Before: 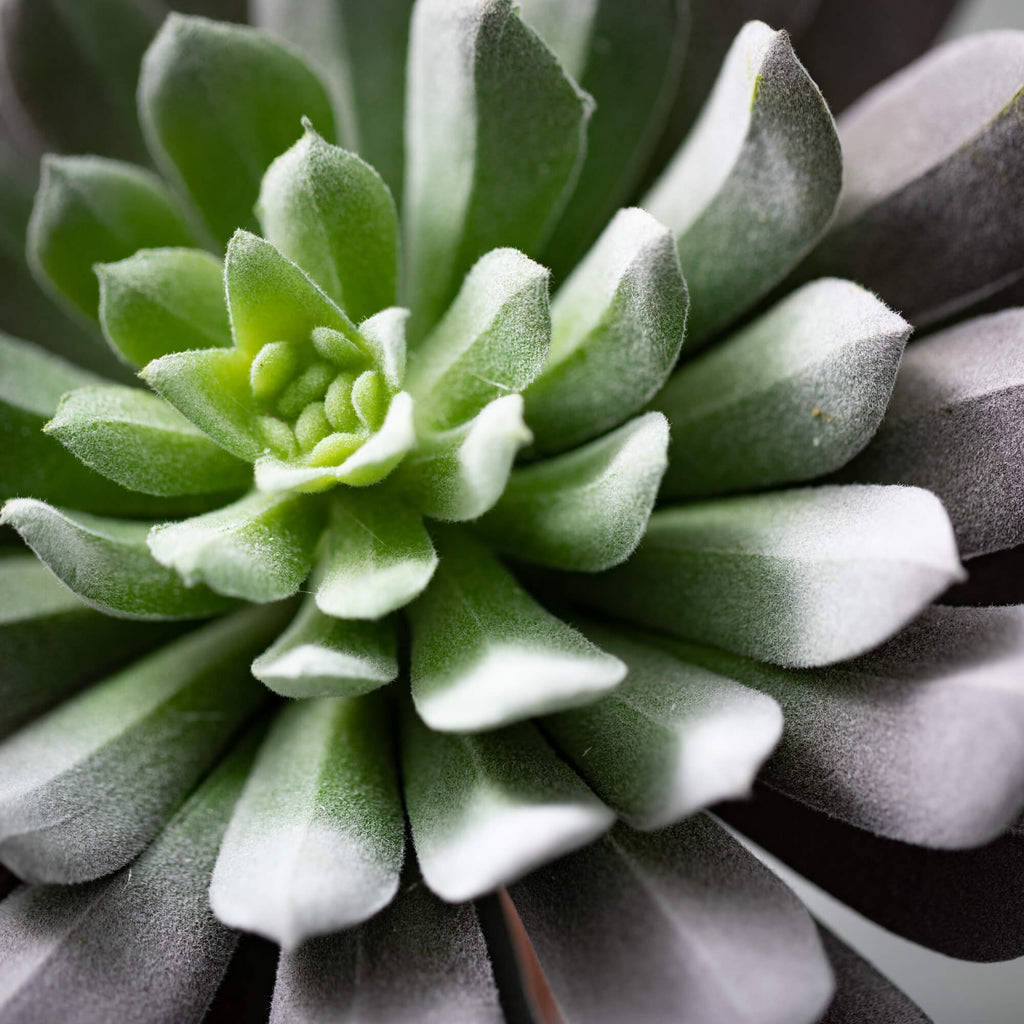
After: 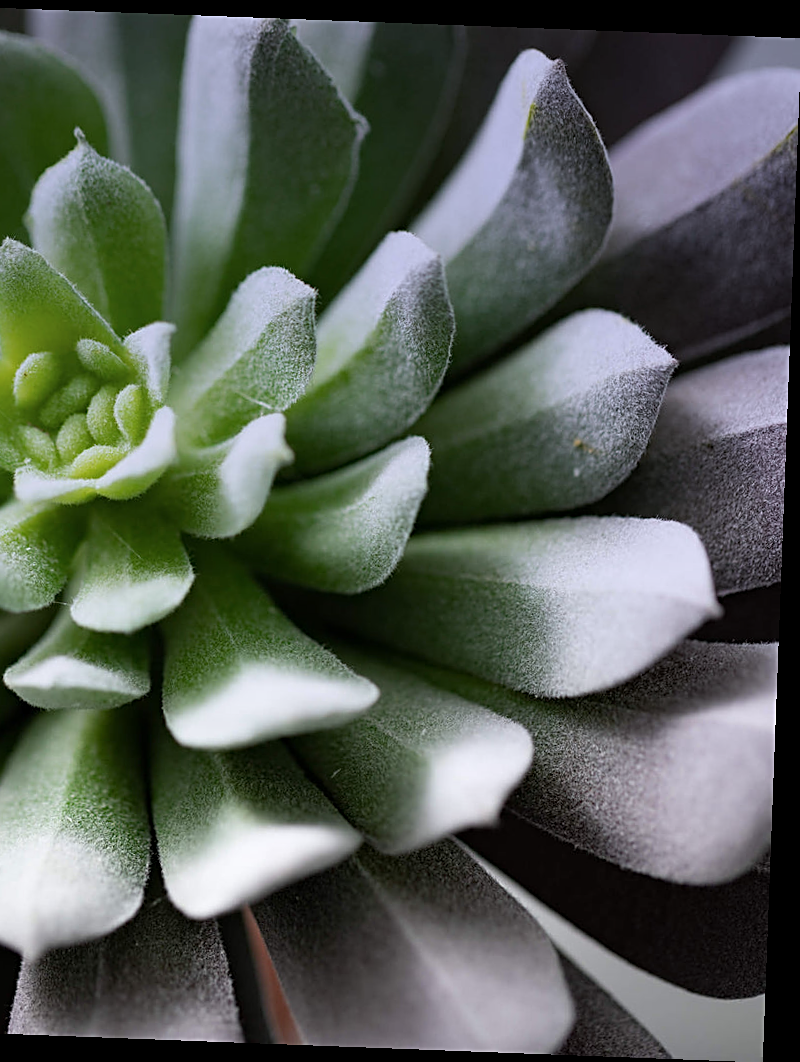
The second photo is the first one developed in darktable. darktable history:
crop and rotate: left 24.6%
rotate and perspective: rotation 2.17°, automatic cropping off
sharpen: on, module defaults
white balance: emerald 1
graduated density: hue 238.83°, saturation 50%
